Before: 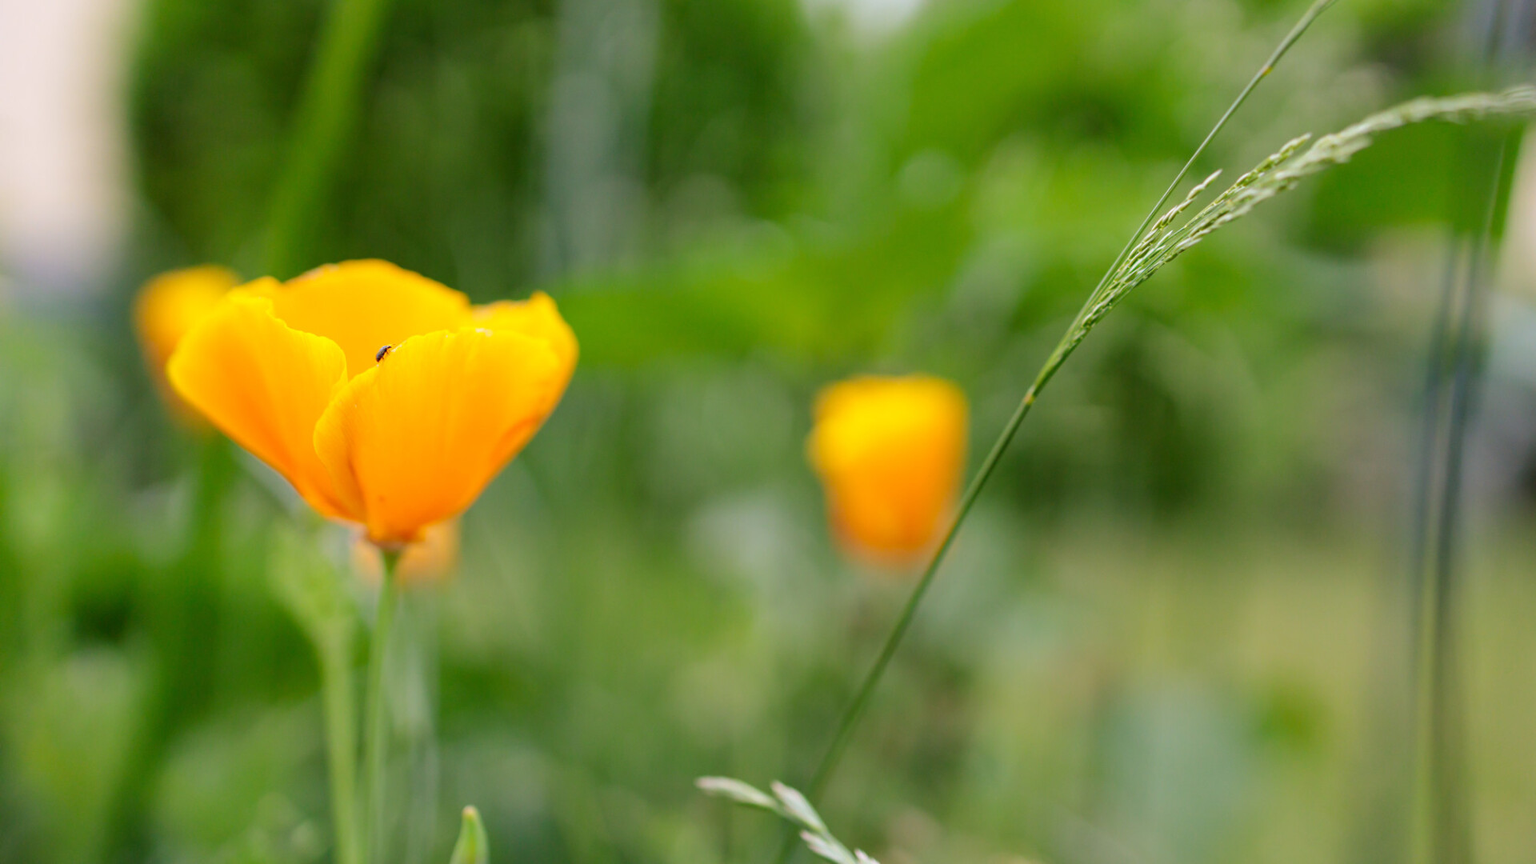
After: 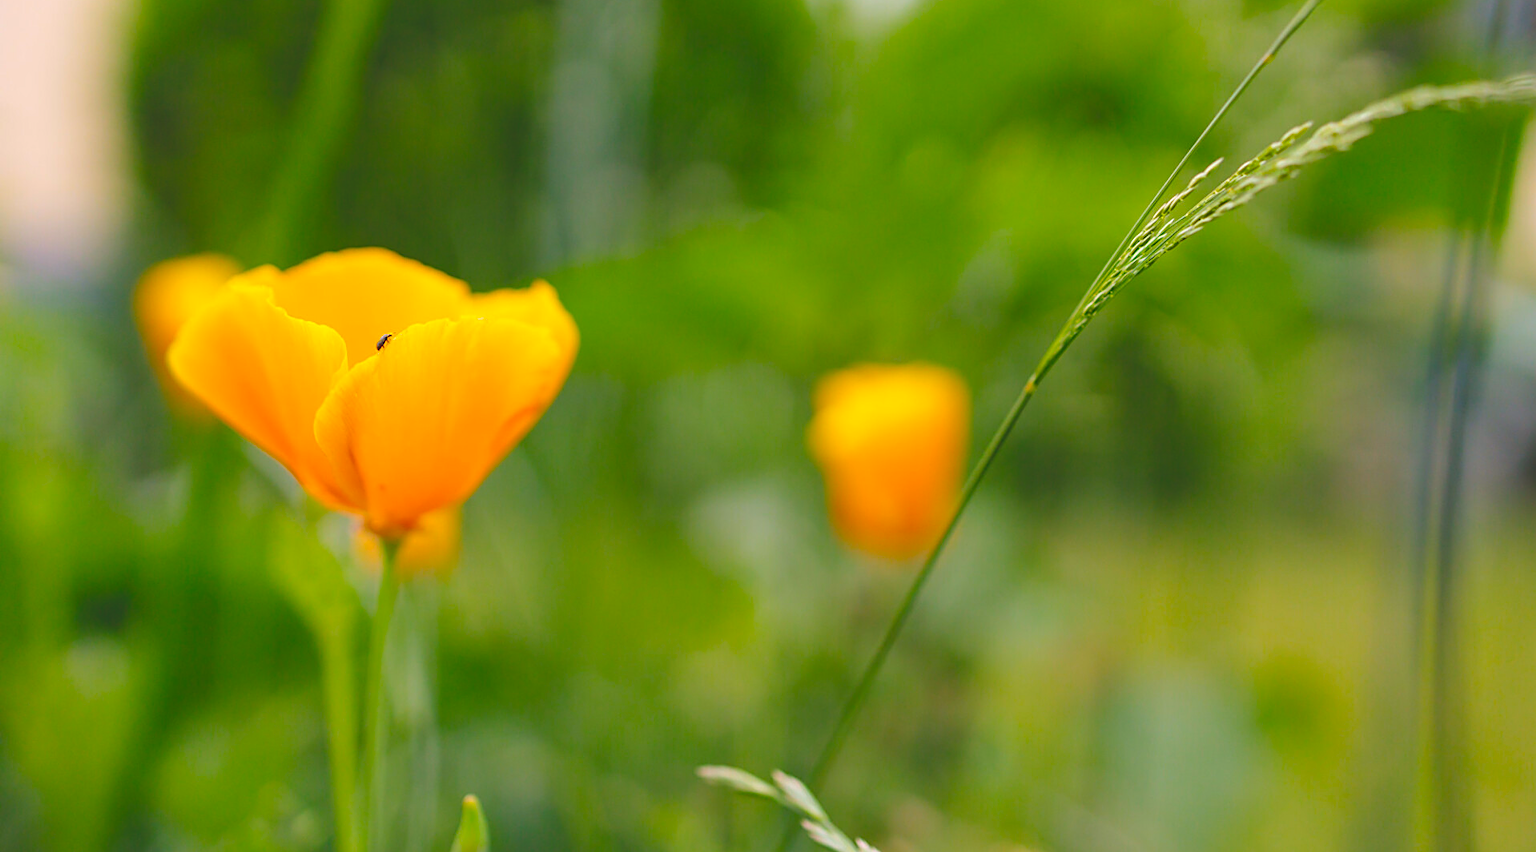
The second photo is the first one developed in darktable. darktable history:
crop: top 1.418%, right 0.07%
color balance rgb: shadows lift › chroma 3.002%, shadows lift › hue 279.52°, highlights gain › chroma 2.058%, highlights gain › hue 72.96°, perceptual saturation grading › global saturation 30.97%, global vibrance 30.11%
exposure: black level correction -0.021, exposure -0.035 EV, compensate exposure bias true, compensate highlight preservation false
sharpen: amount 0.569
